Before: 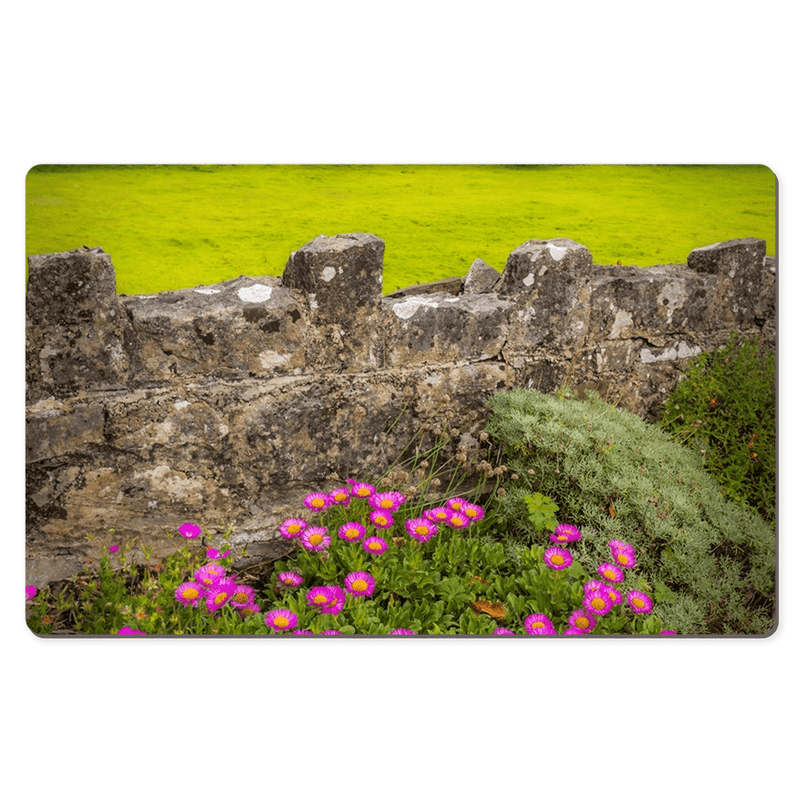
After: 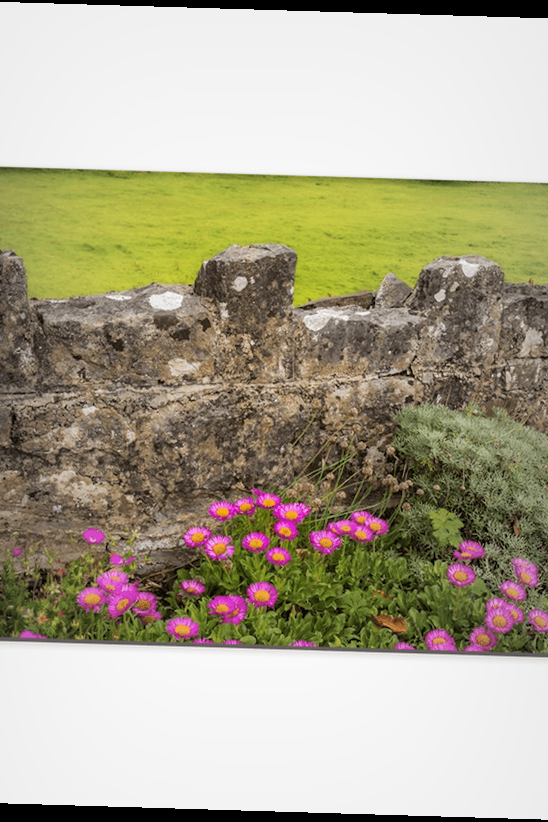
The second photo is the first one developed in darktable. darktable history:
rotate and perspective: rotation 1.72°, automatic cropping off
vignetting: fall-off start 18.21%, fall-off radius 137.95%, brightness -0.207, center (-0.078, 0.066), width/height ratio 0.62, shape 0.59
crop and rotate: left 12.673%, right 20.66%
